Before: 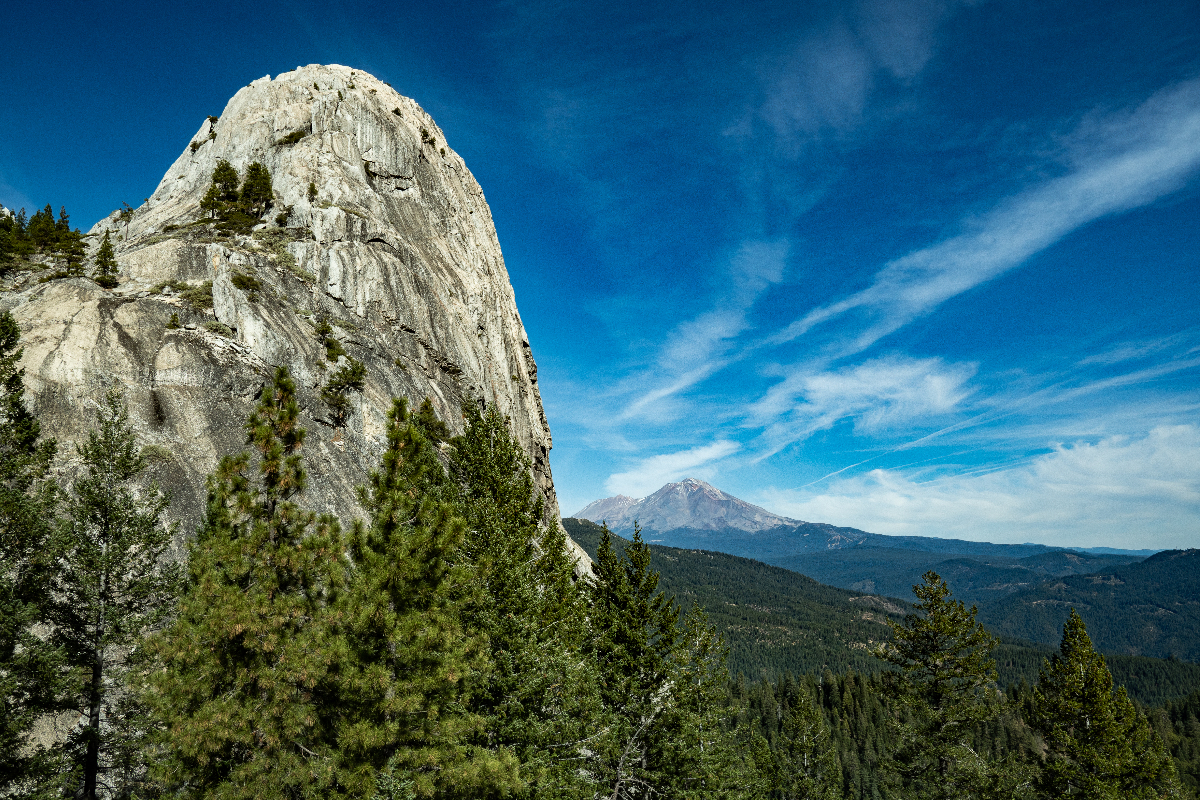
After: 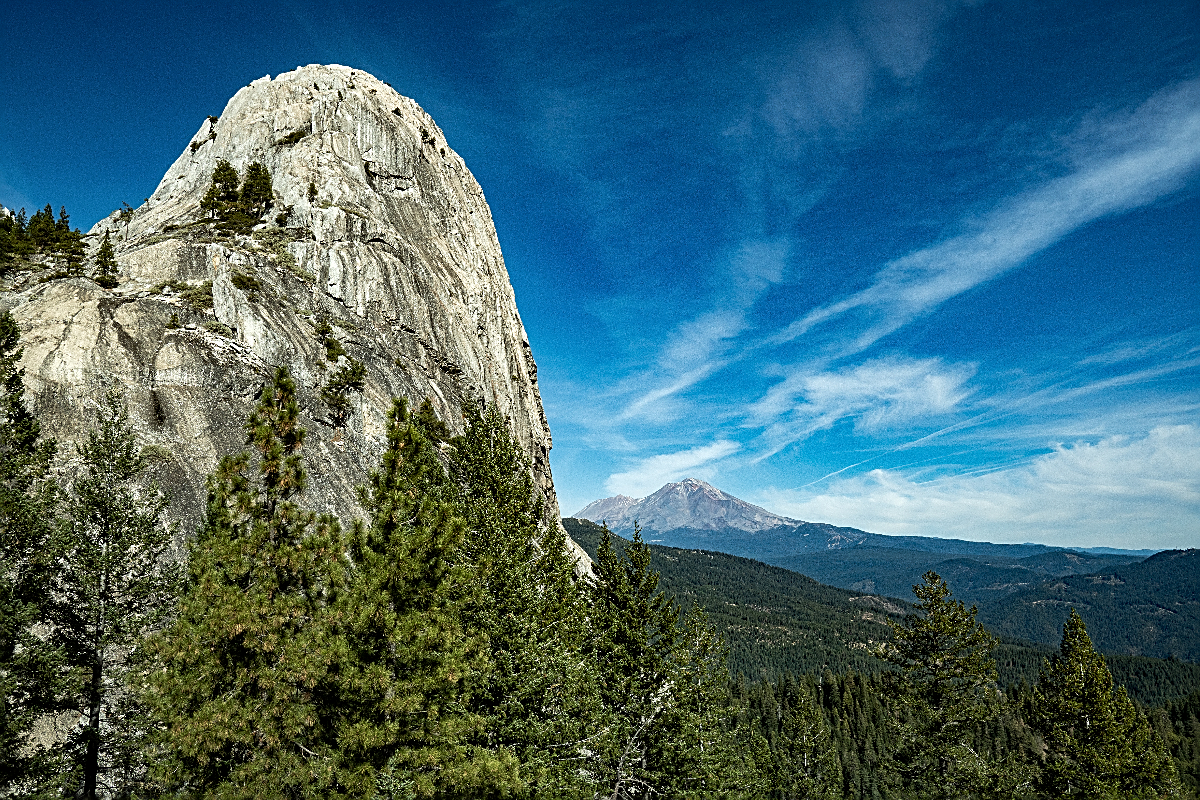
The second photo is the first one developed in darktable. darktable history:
local contrast: highlights 105%, shadows 97%, detail 119%, midtone range 0.2
sharpen: amount 0.733
exposure: compensate highlight preservation false
